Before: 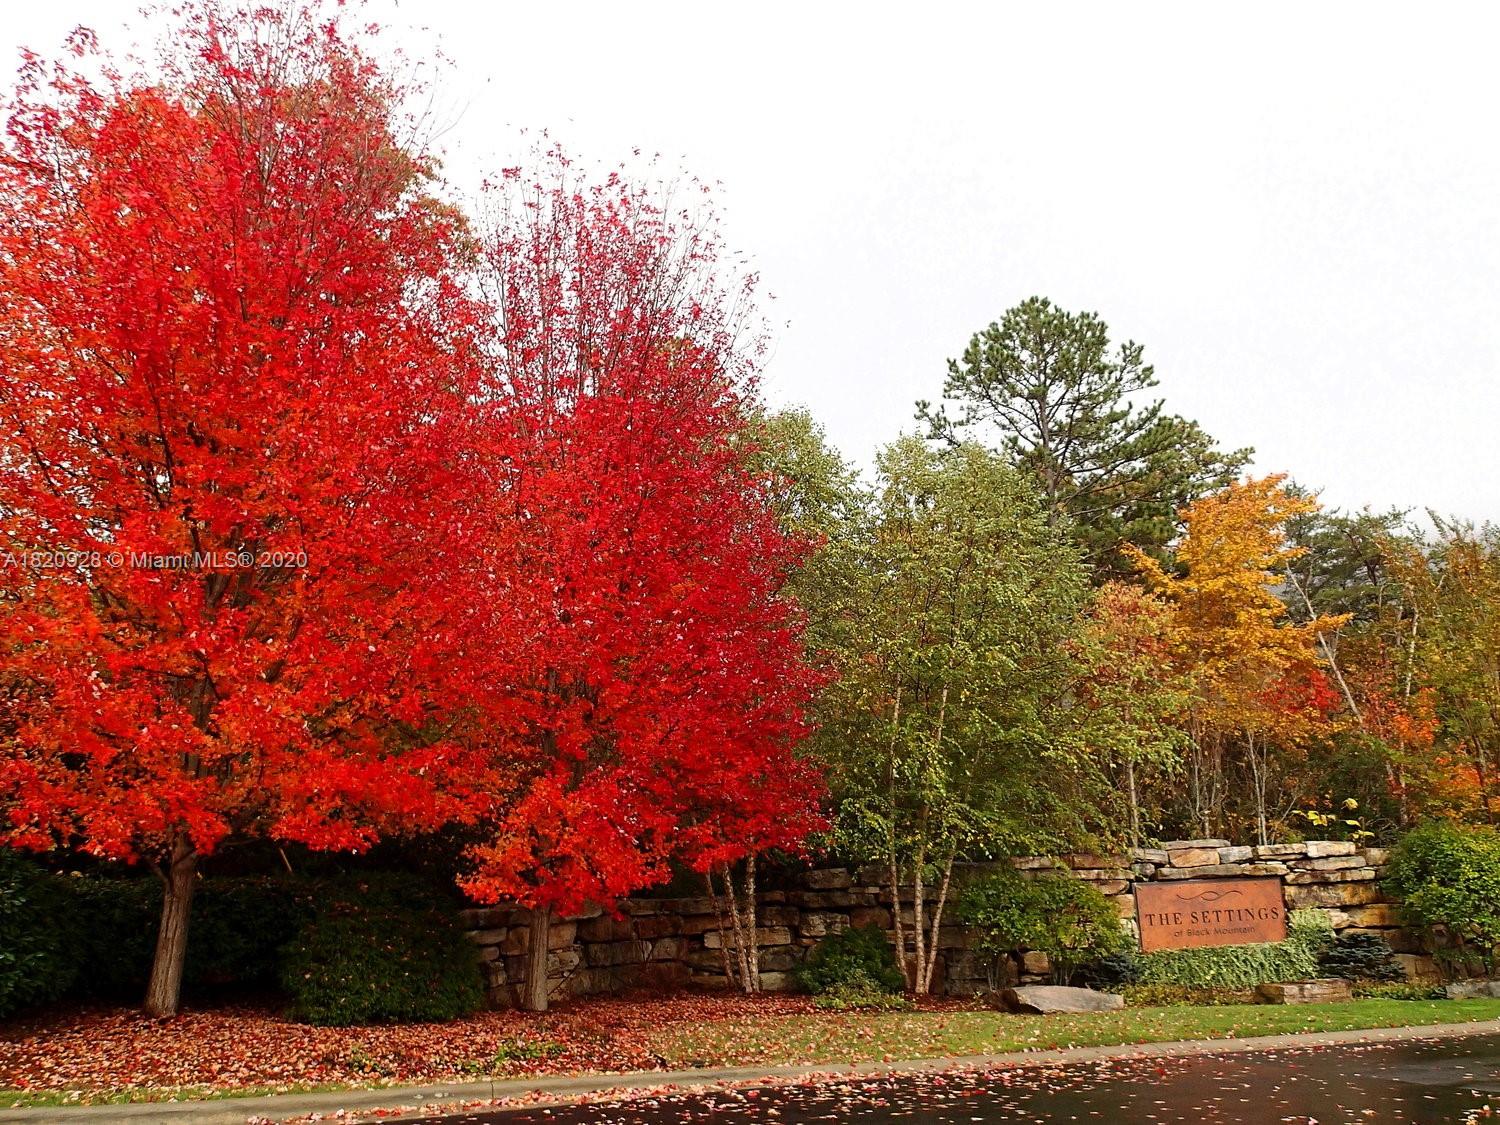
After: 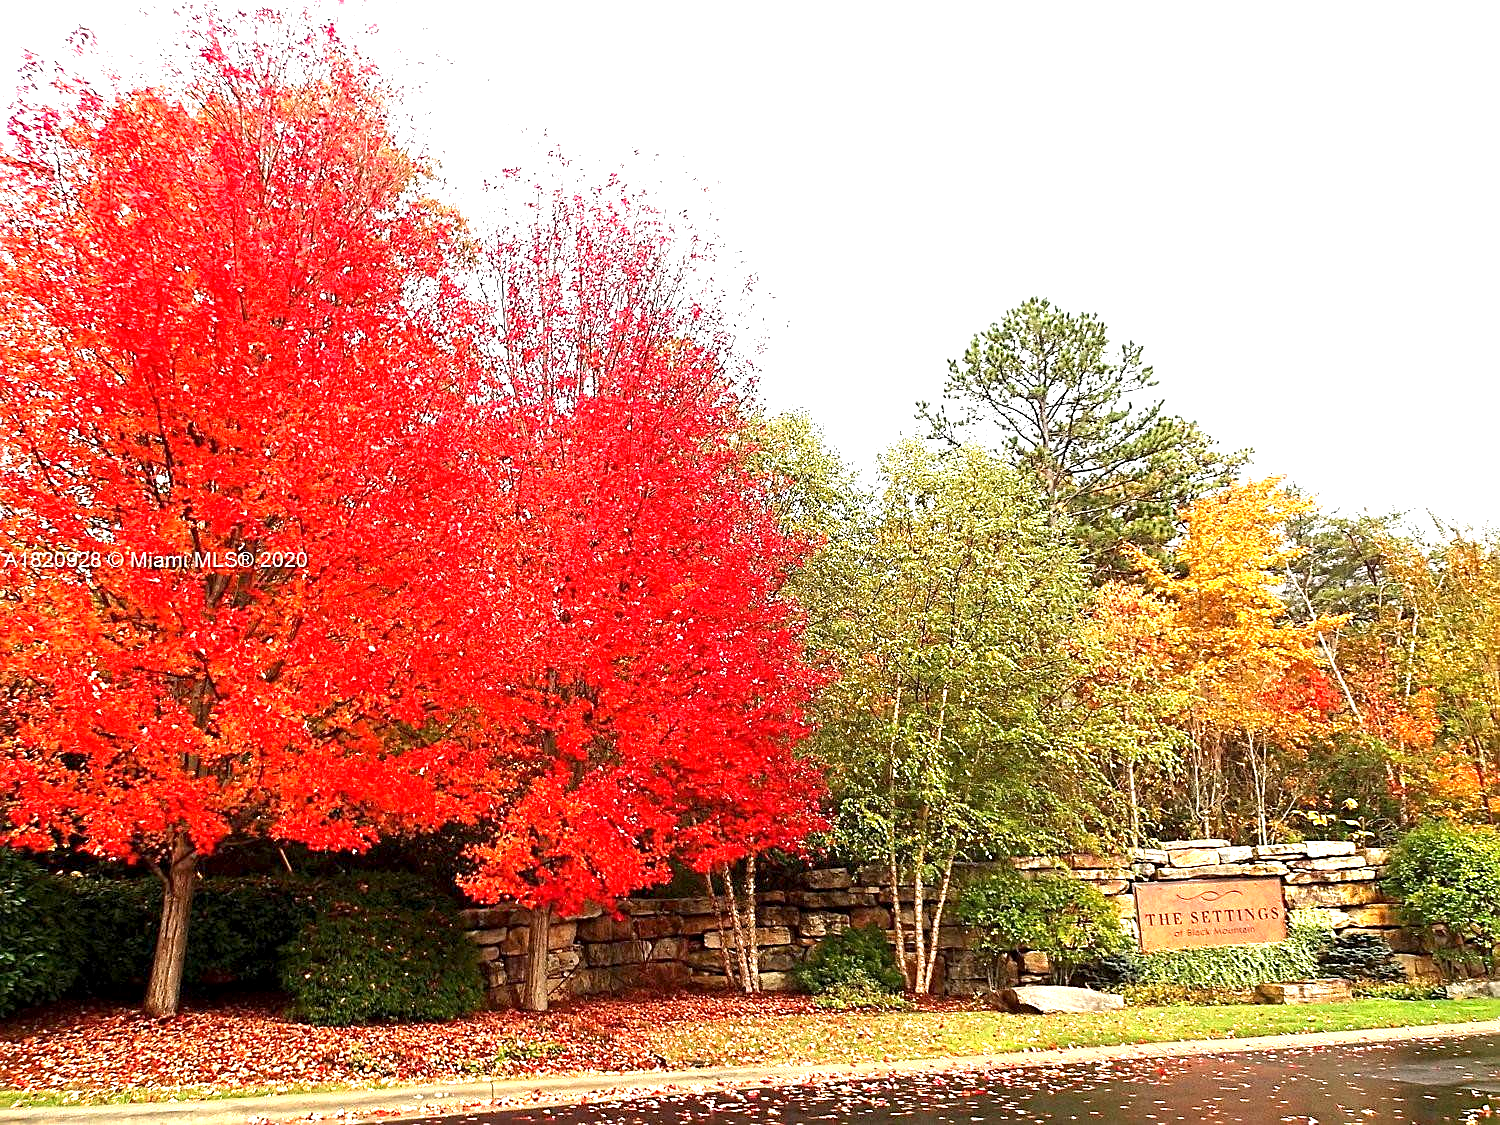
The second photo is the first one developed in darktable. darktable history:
exposure: black level correction 0.001, exposure 1.646 EV, compensate exposure bias true, compensate highlight preservation false
tone equalizer: on, module defaults
sharpen: on, module defaults
